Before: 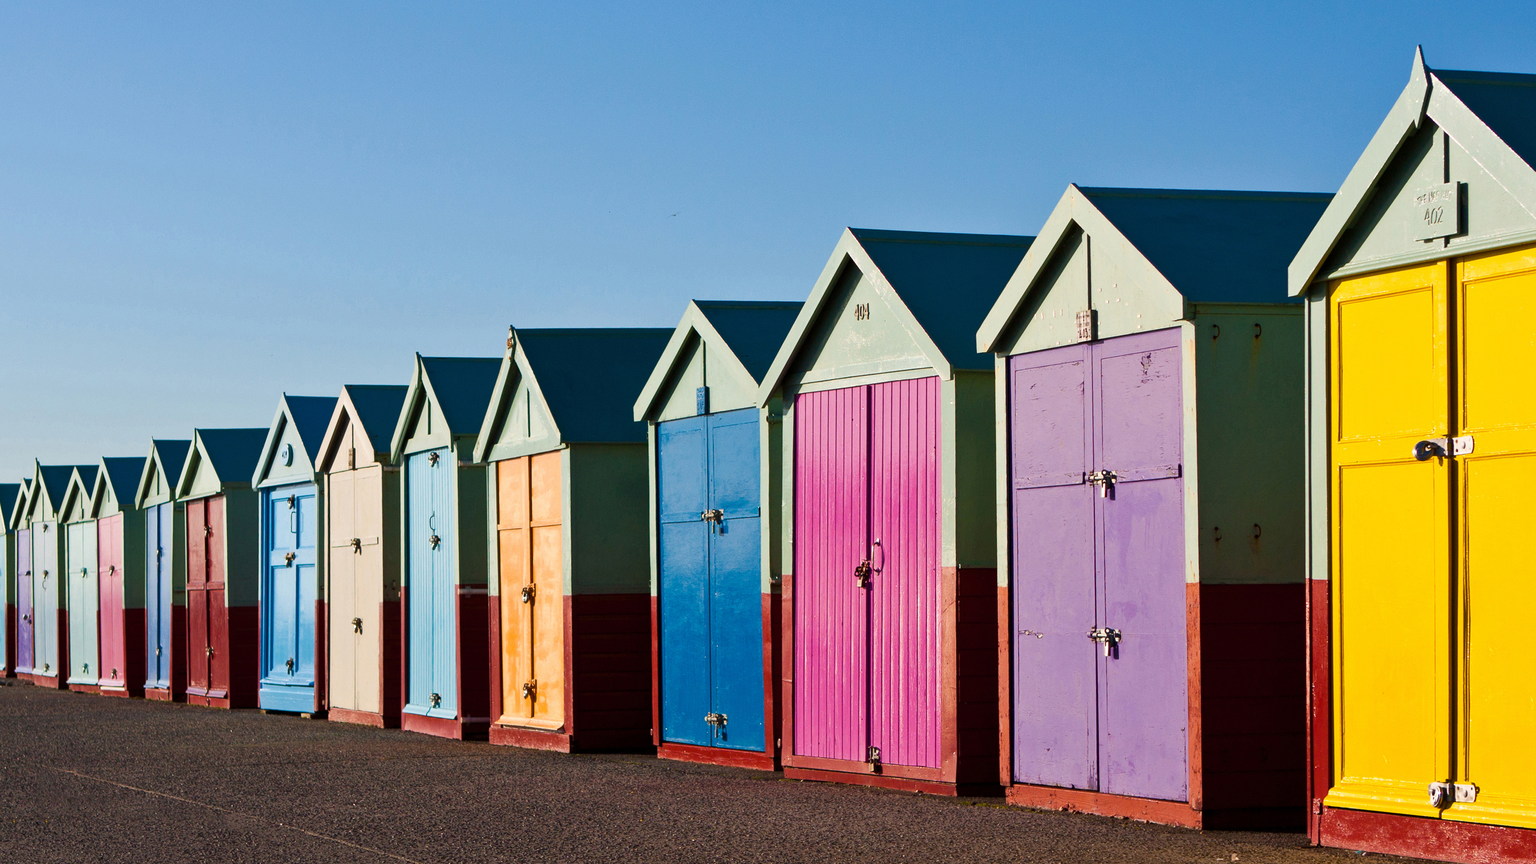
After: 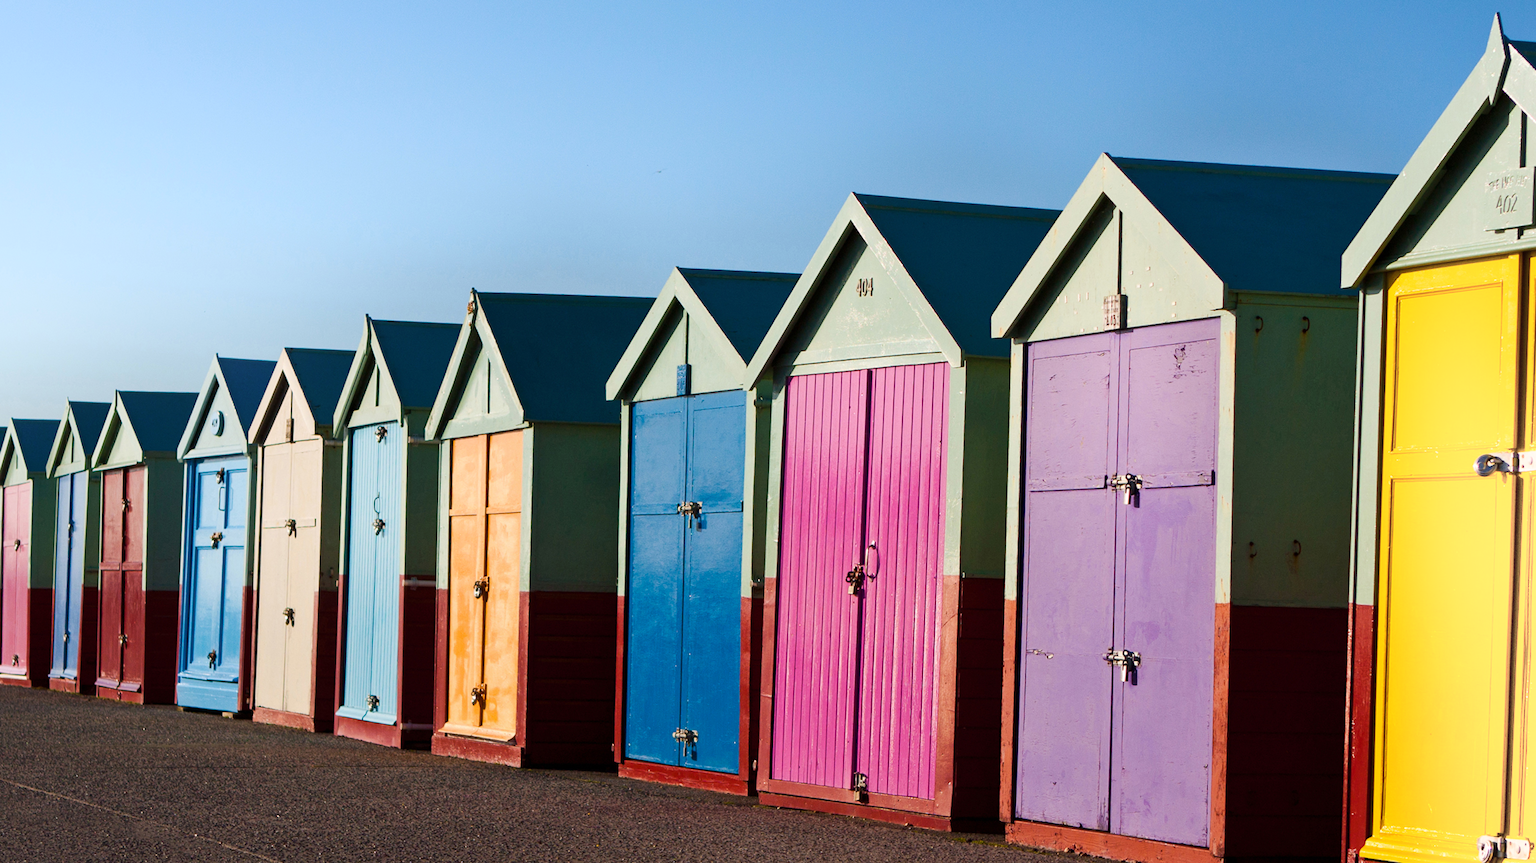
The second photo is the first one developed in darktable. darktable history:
crop and rotate: angle -2.11°, left 3.128%, top 3.995%, right 1.497%, bottom 0.684%
shadows and highlights: shadows -21.4, highlights 98.53, soften with gaussian
